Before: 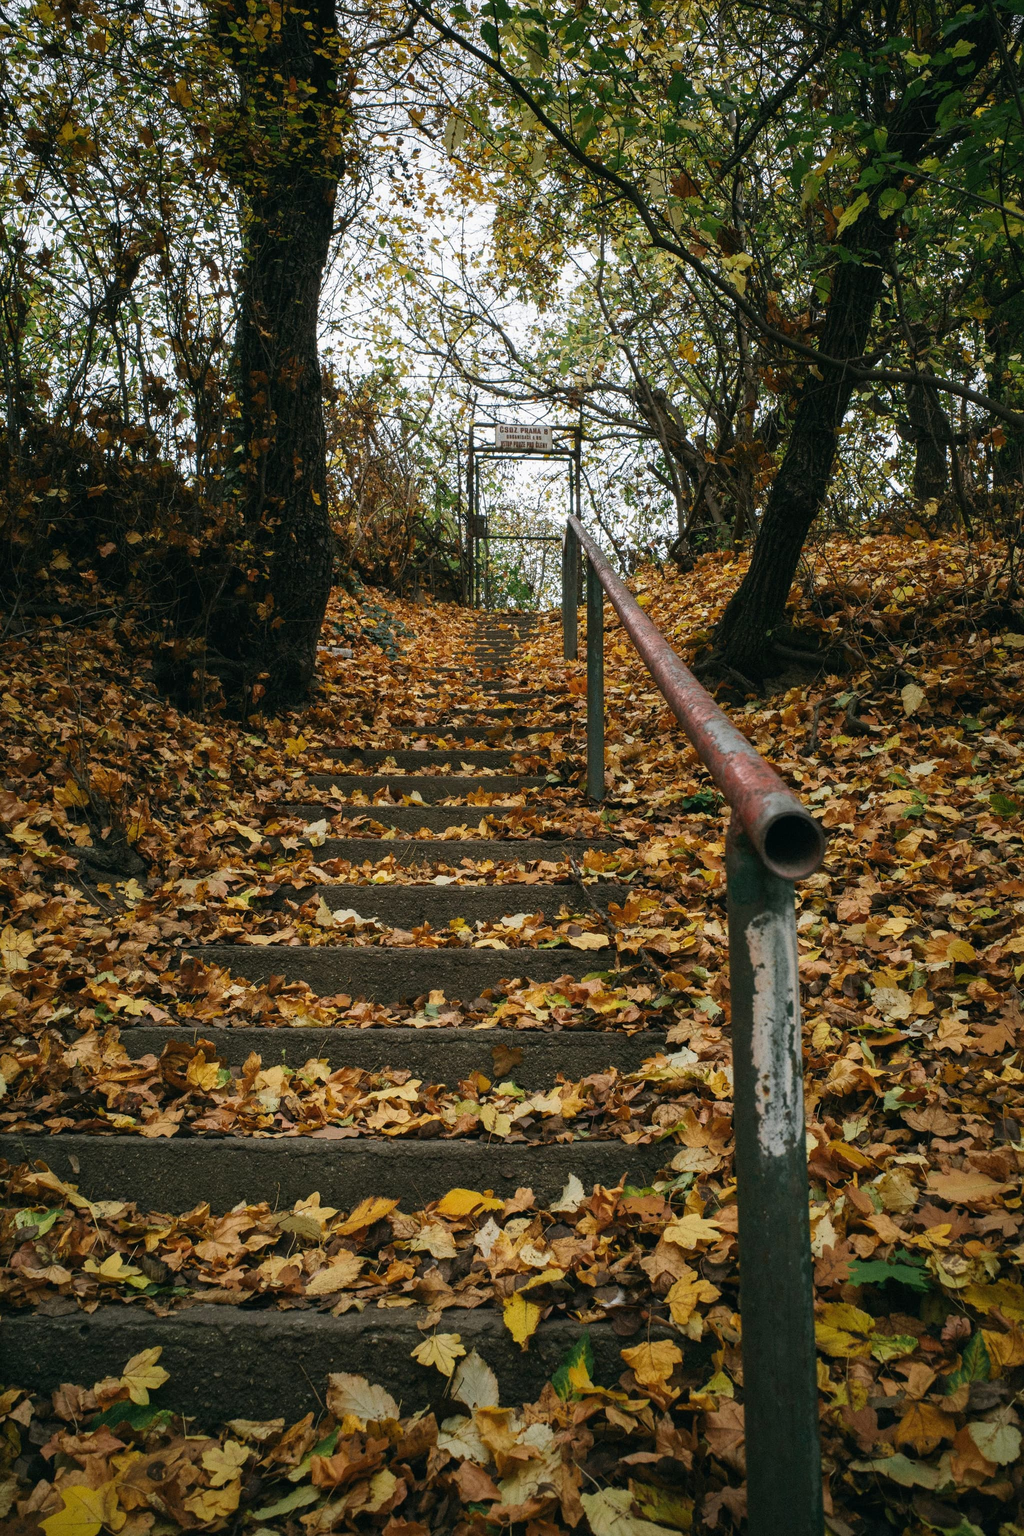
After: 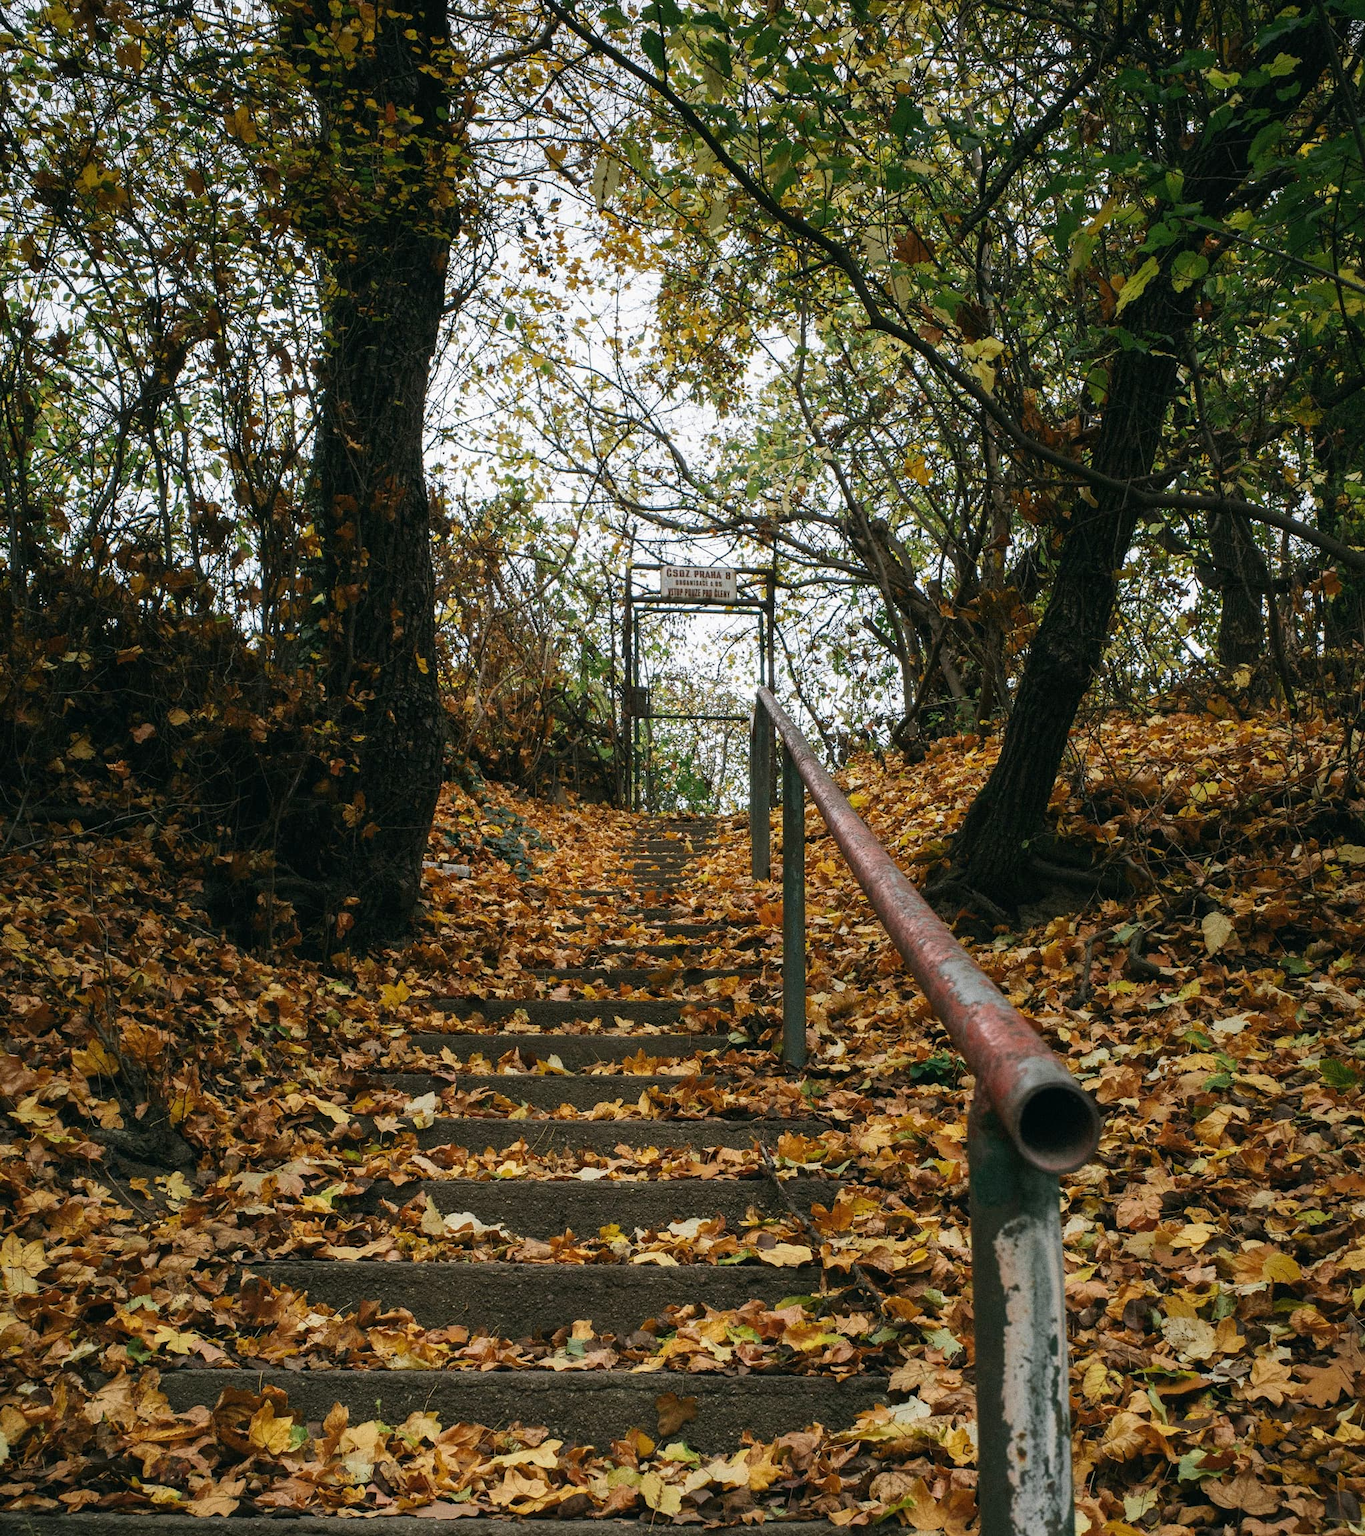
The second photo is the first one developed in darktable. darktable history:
exposure: compensate highlight preservation false
crop: bottom 24.985%
